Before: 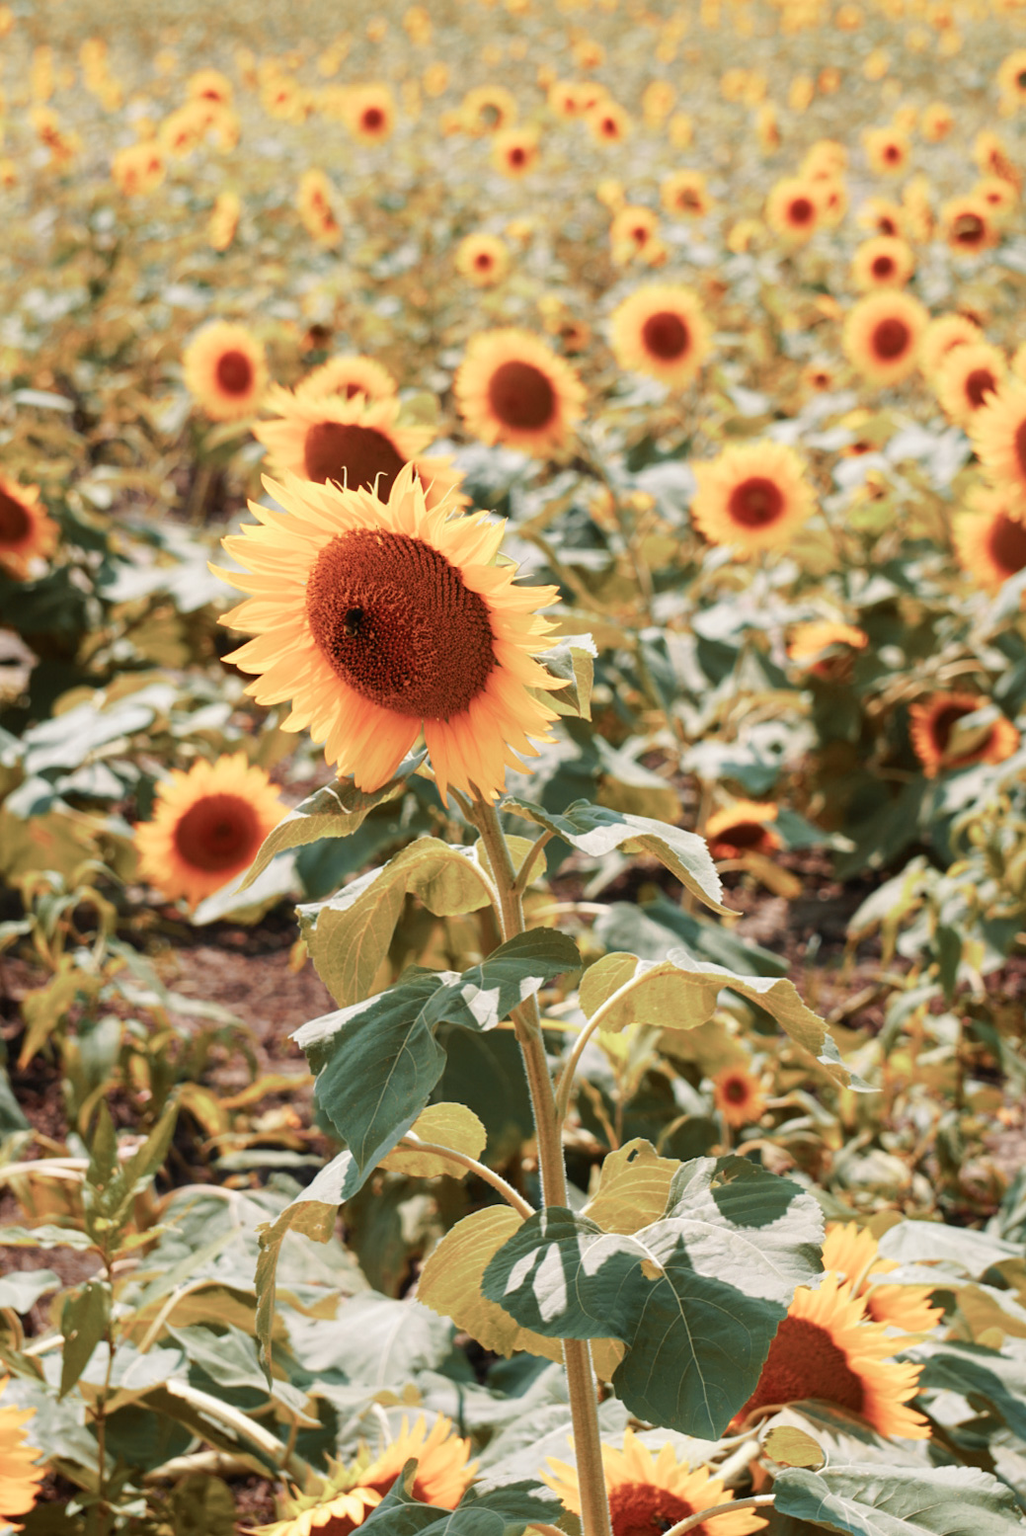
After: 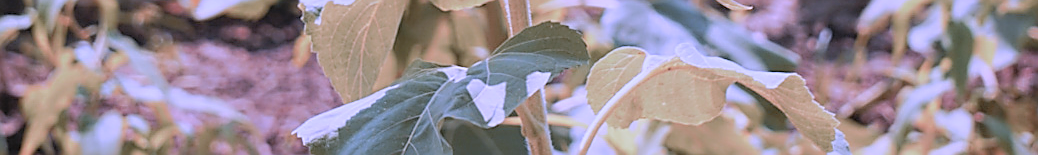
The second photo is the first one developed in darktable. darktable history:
crop and rotate: top 59.084%, bottom 30.916%
global tonemap: drago (0.7, 100)
exposure: exposure -0.492 EV, compensate highlight preservation false
sharpen: radius 1.4, amount 1.25, threshold 0.7
shadows and highlights: shadows 24.5, highlights -78.15, soften with gaussian
white balance: red 0.98, blue 1.61
